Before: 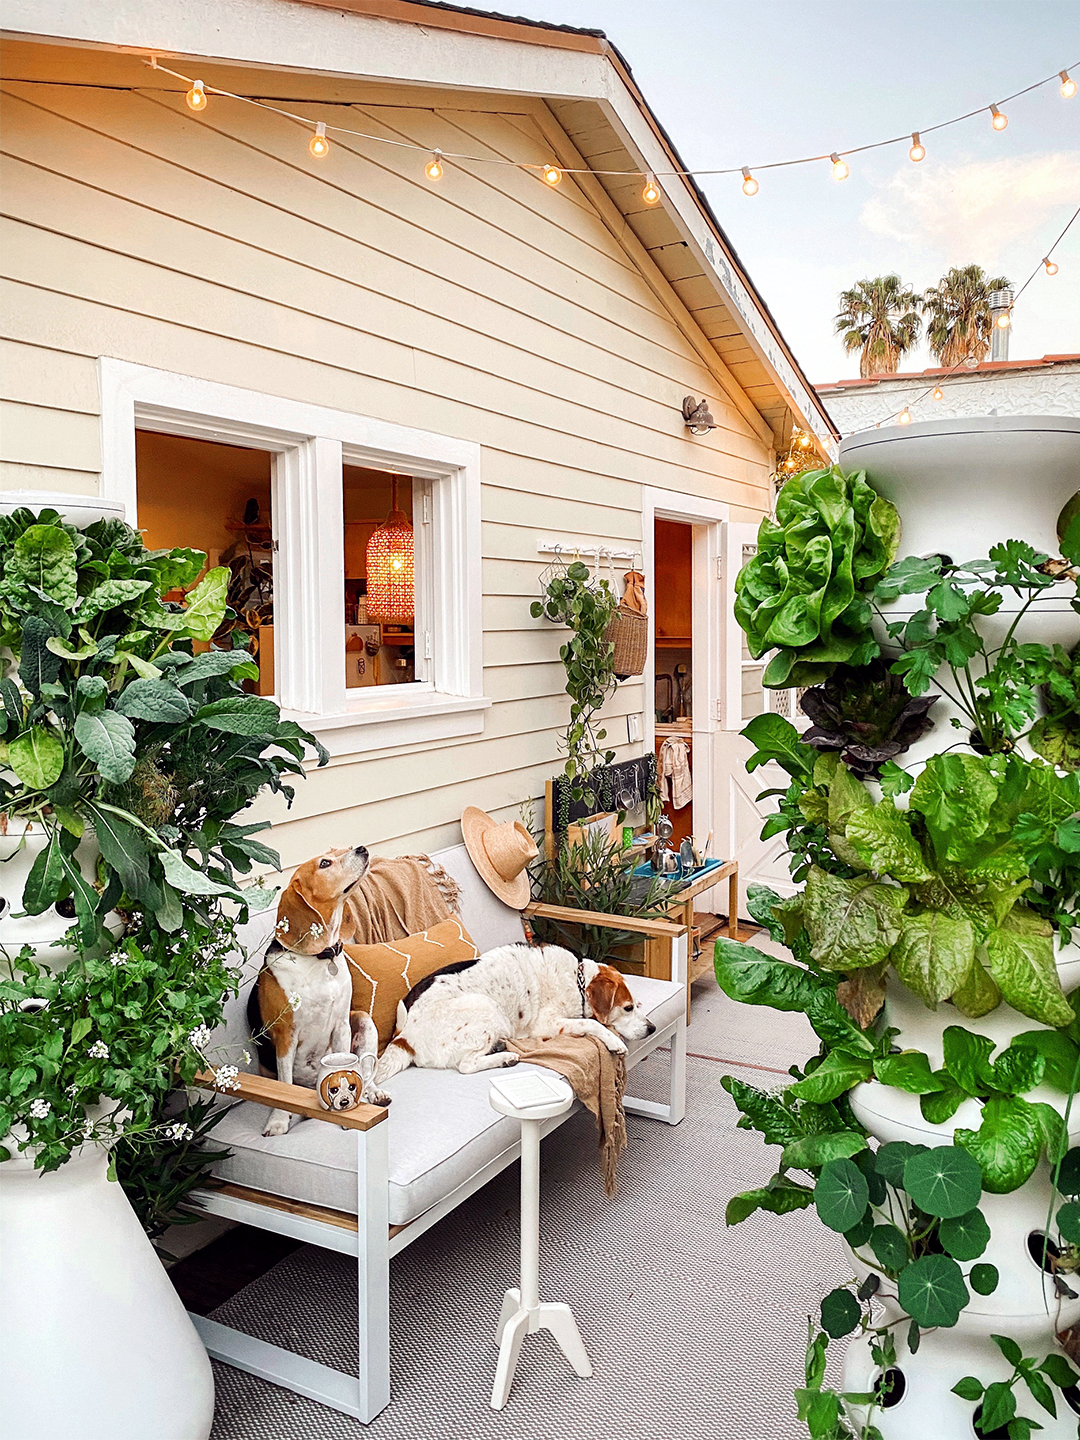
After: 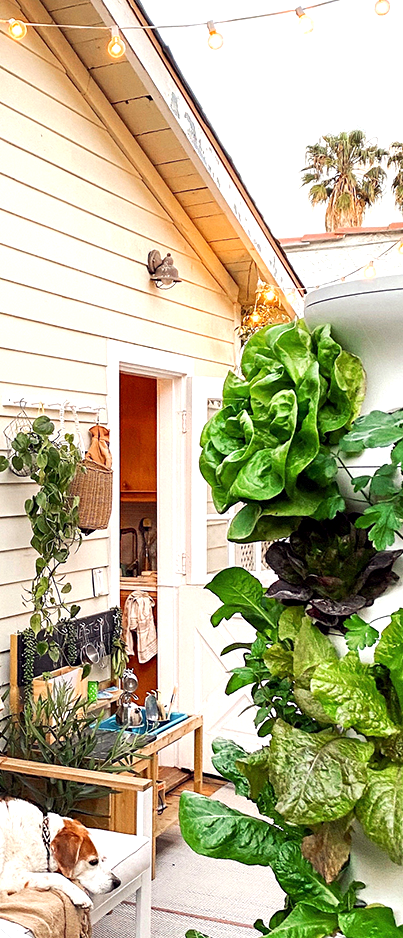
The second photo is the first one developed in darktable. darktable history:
crop and rotate: left 49.548%, top 10.154%, right 13.1%, bottom 24.66%
exposure: black level correction 0.001, exposure 0.499 EV, compensate highlight preservation false
